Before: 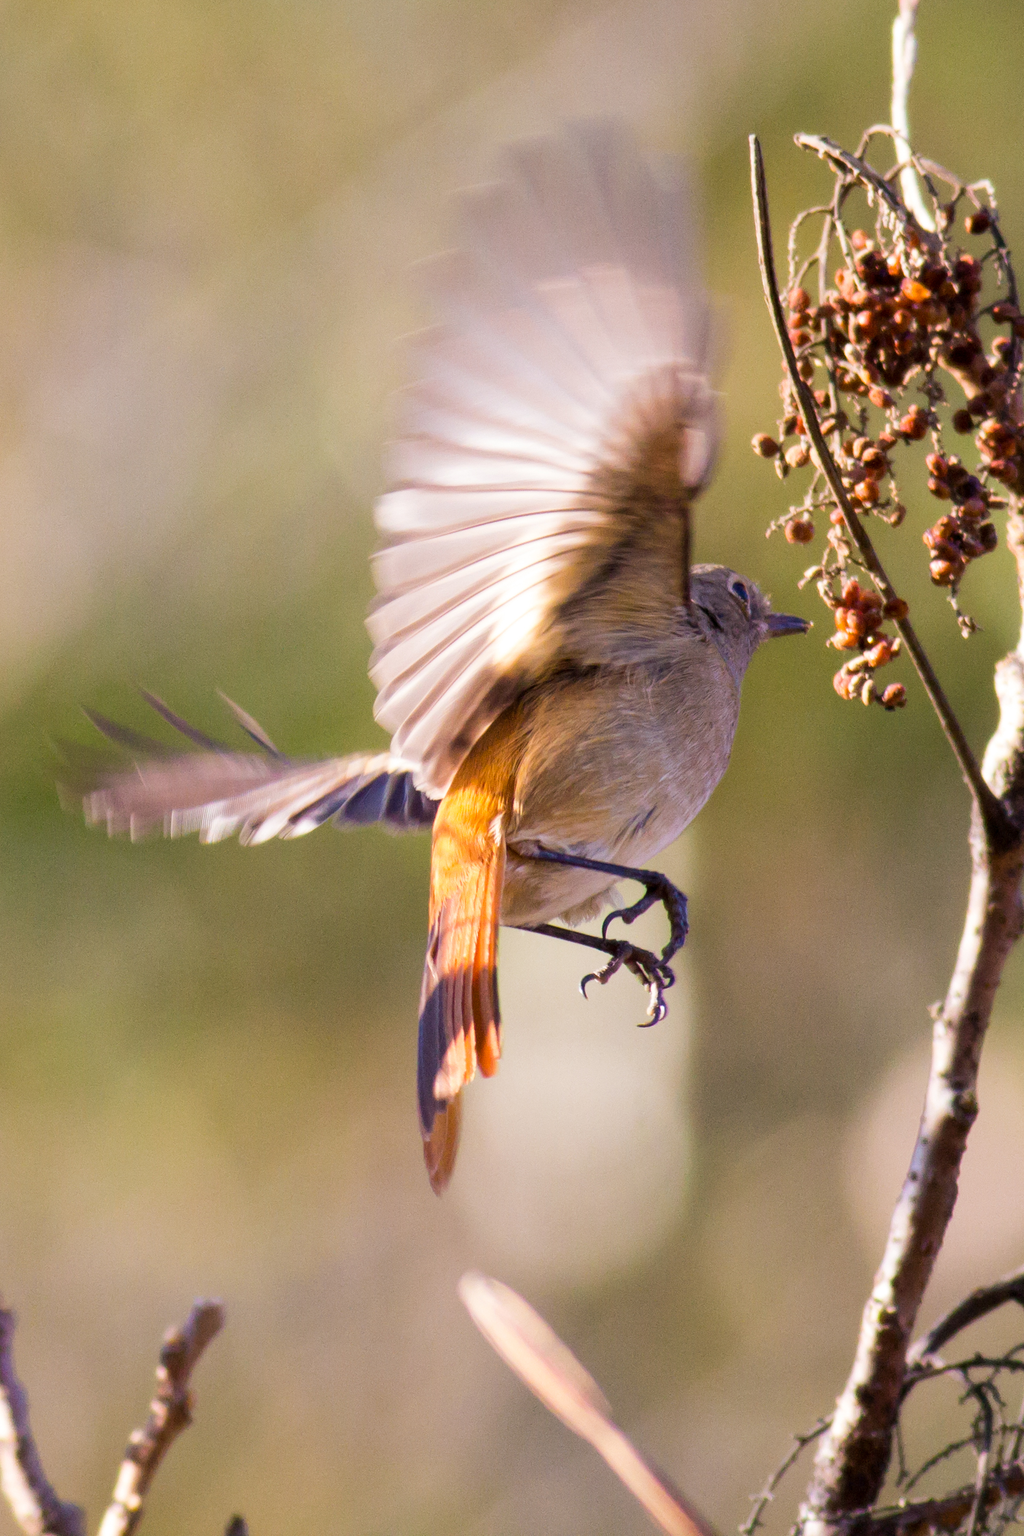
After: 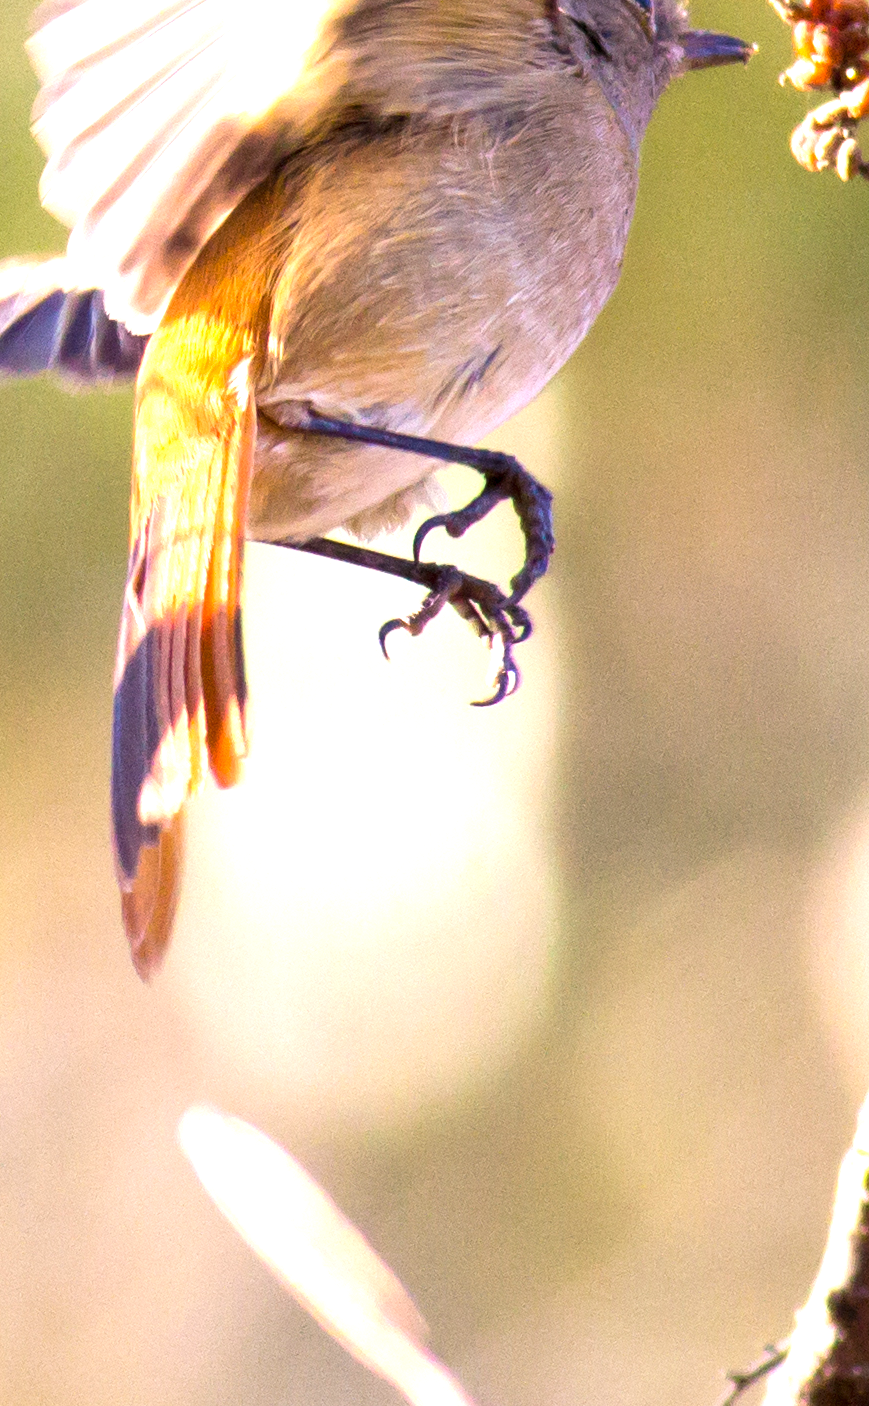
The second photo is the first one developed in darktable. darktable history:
crop: left 34.092%, top 38.736%, right 13.894%, bottom 5.188%
exposure: exposure 1.07 EV, compensate highlight preservation false
